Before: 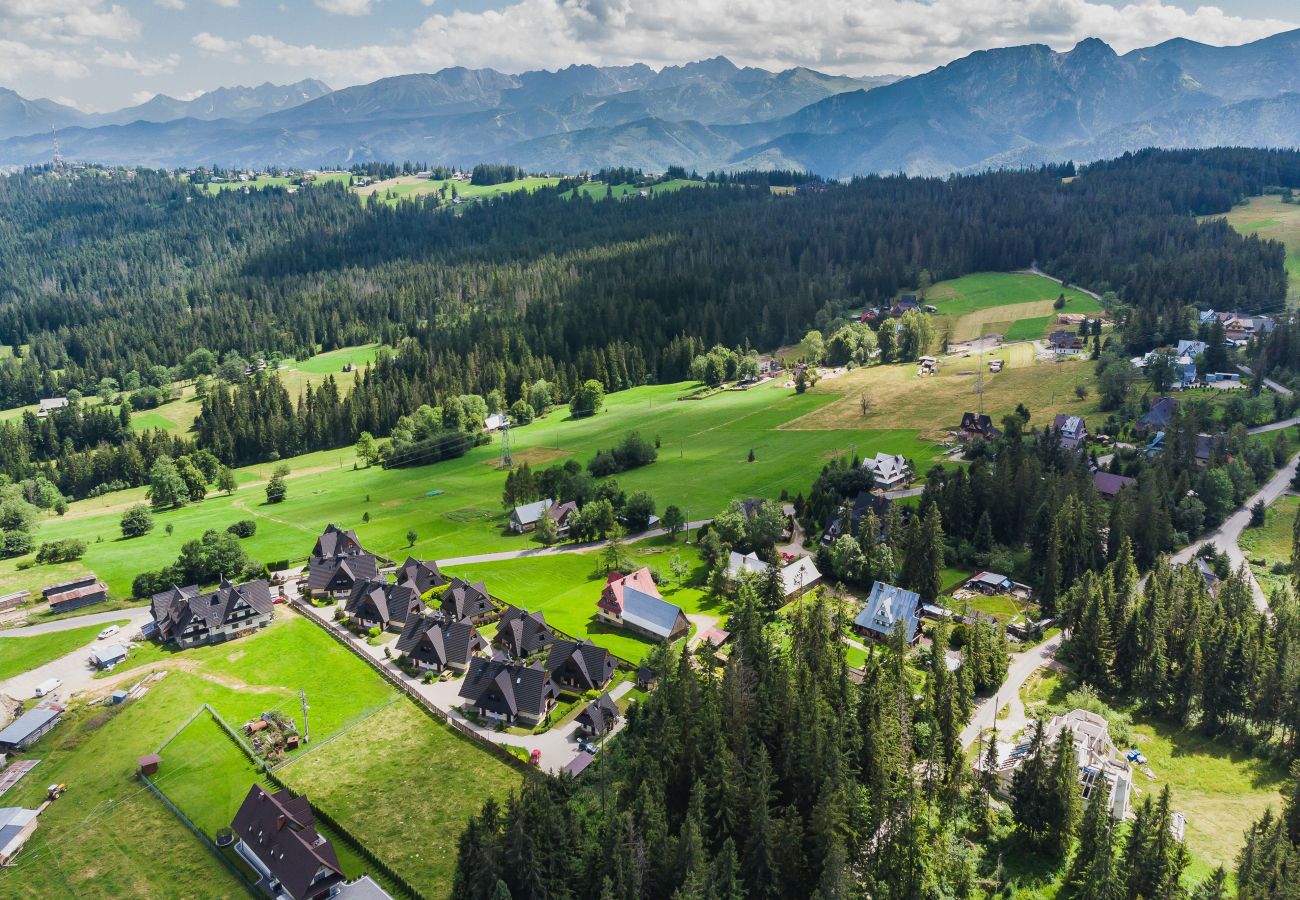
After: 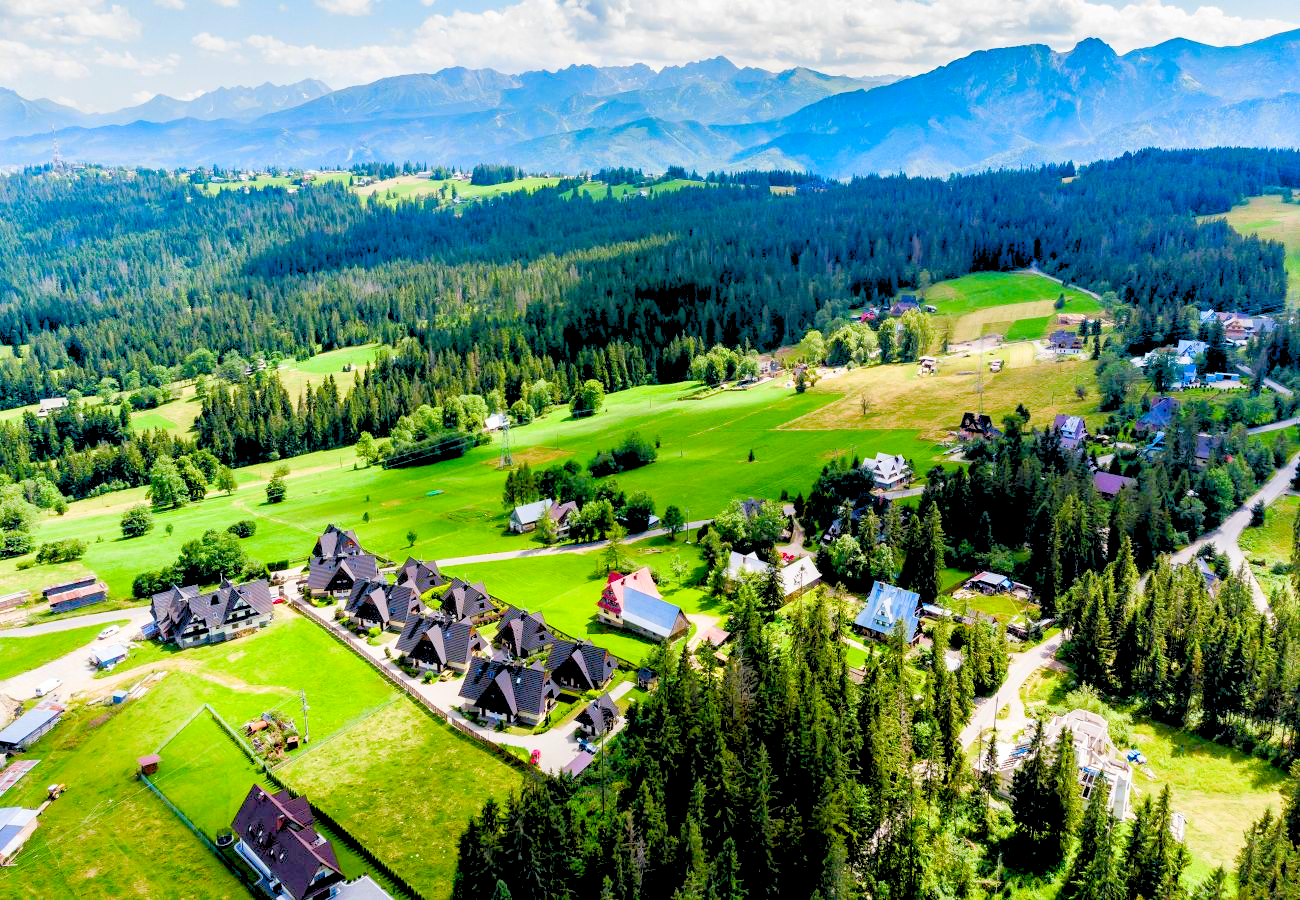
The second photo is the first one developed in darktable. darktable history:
color balance rgb: shadows lift › luminance -9.41%, highlights gain › luminance 17.6%, global offset › luminance -1.45%, perceptual saturation grading › highlights -17.77%, perceptual saturation grading › mid-tones 33.1%, perceptual saturation grading › shadows 50.52%, global vibrance 24.22%
levels: levels [0.072, 0.414, 0.976]
